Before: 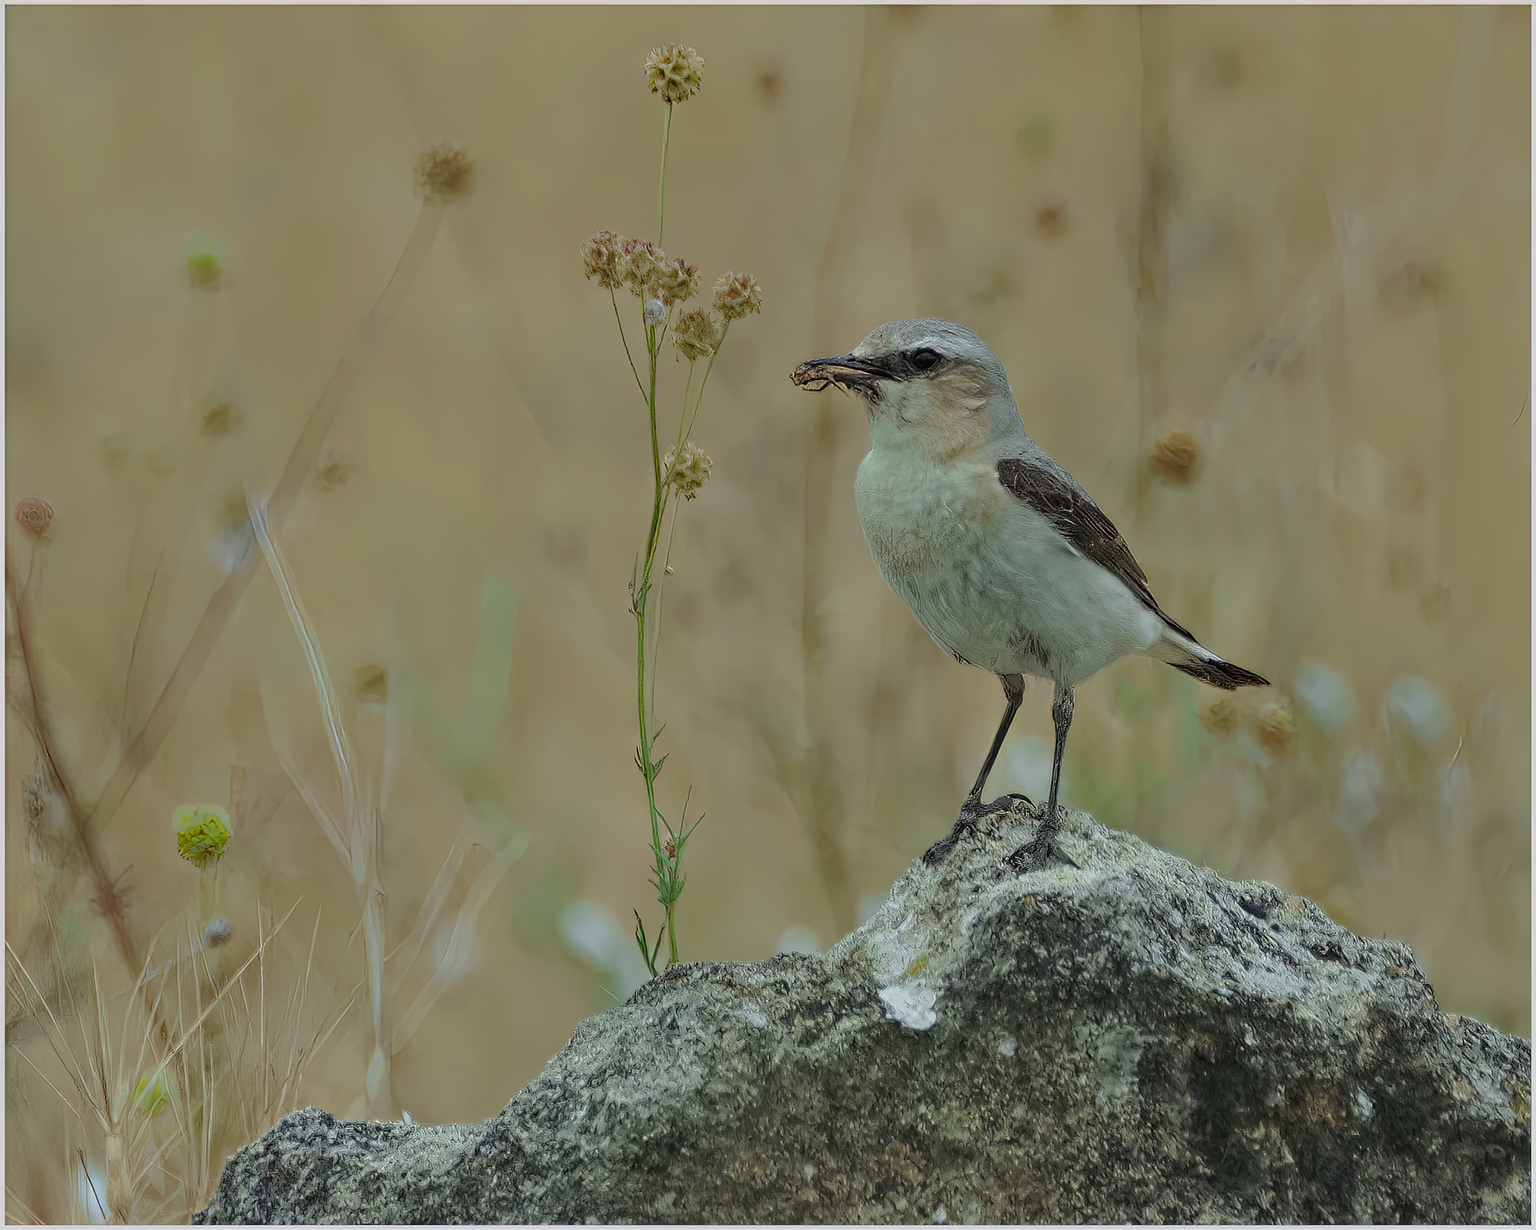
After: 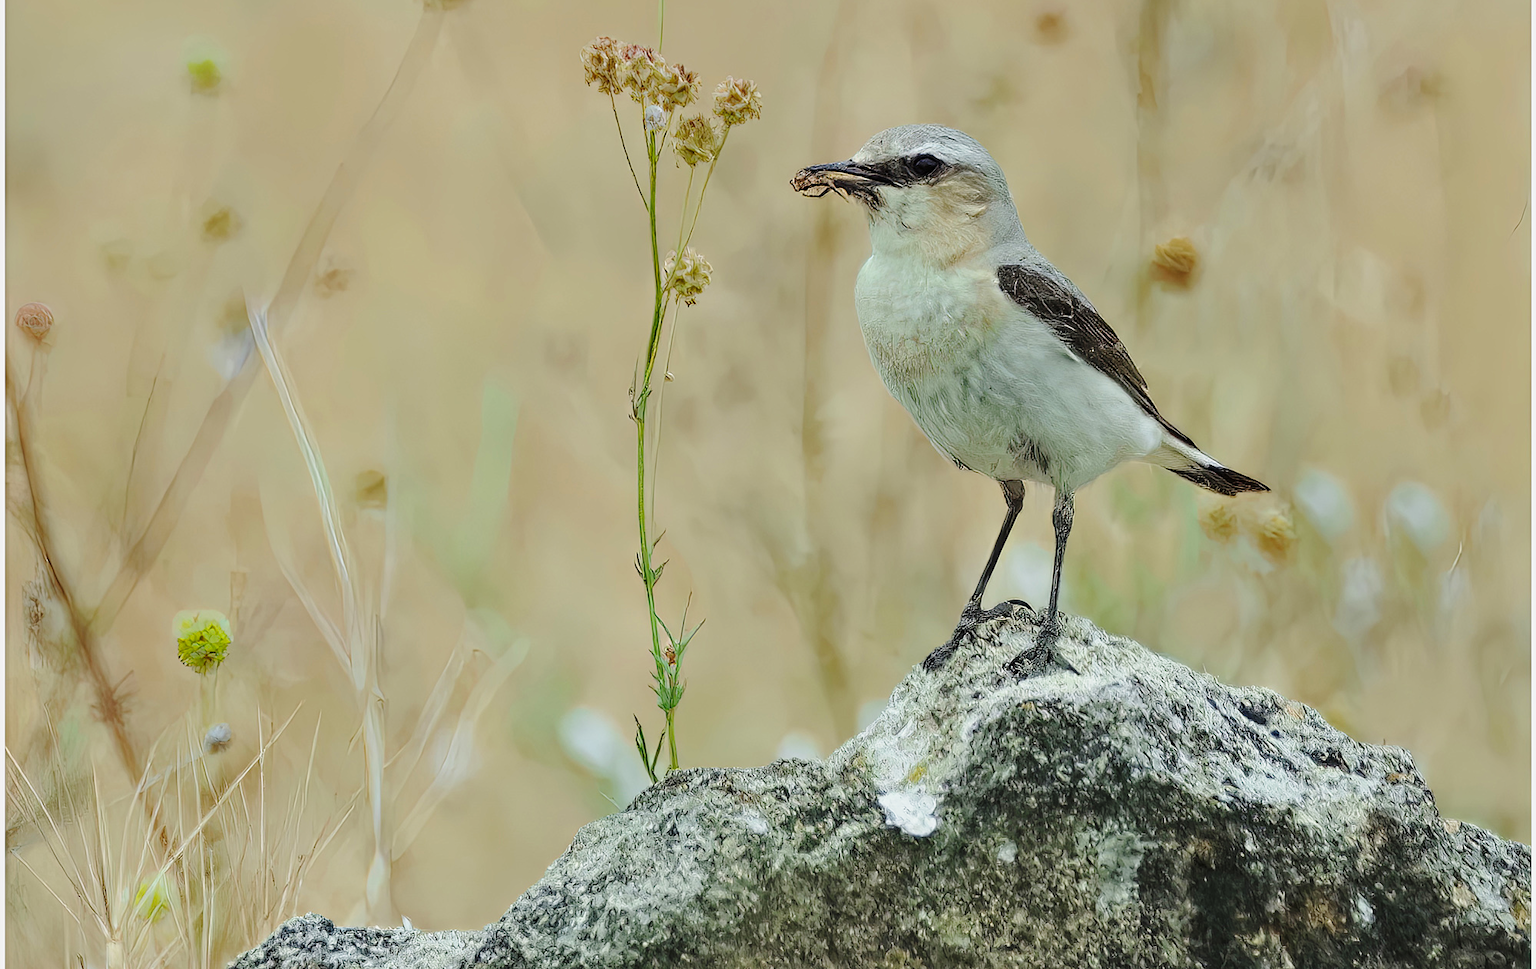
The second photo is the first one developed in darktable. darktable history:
crop and rotate: top 15.797%, bottom 5.379%
base curve: curves: ch0 [(0, 0) (0.028, 0.03) (0.121, 0.232) (0.46, 0.748) (0.859, 0.968) (1, 1)], preserve colors none
